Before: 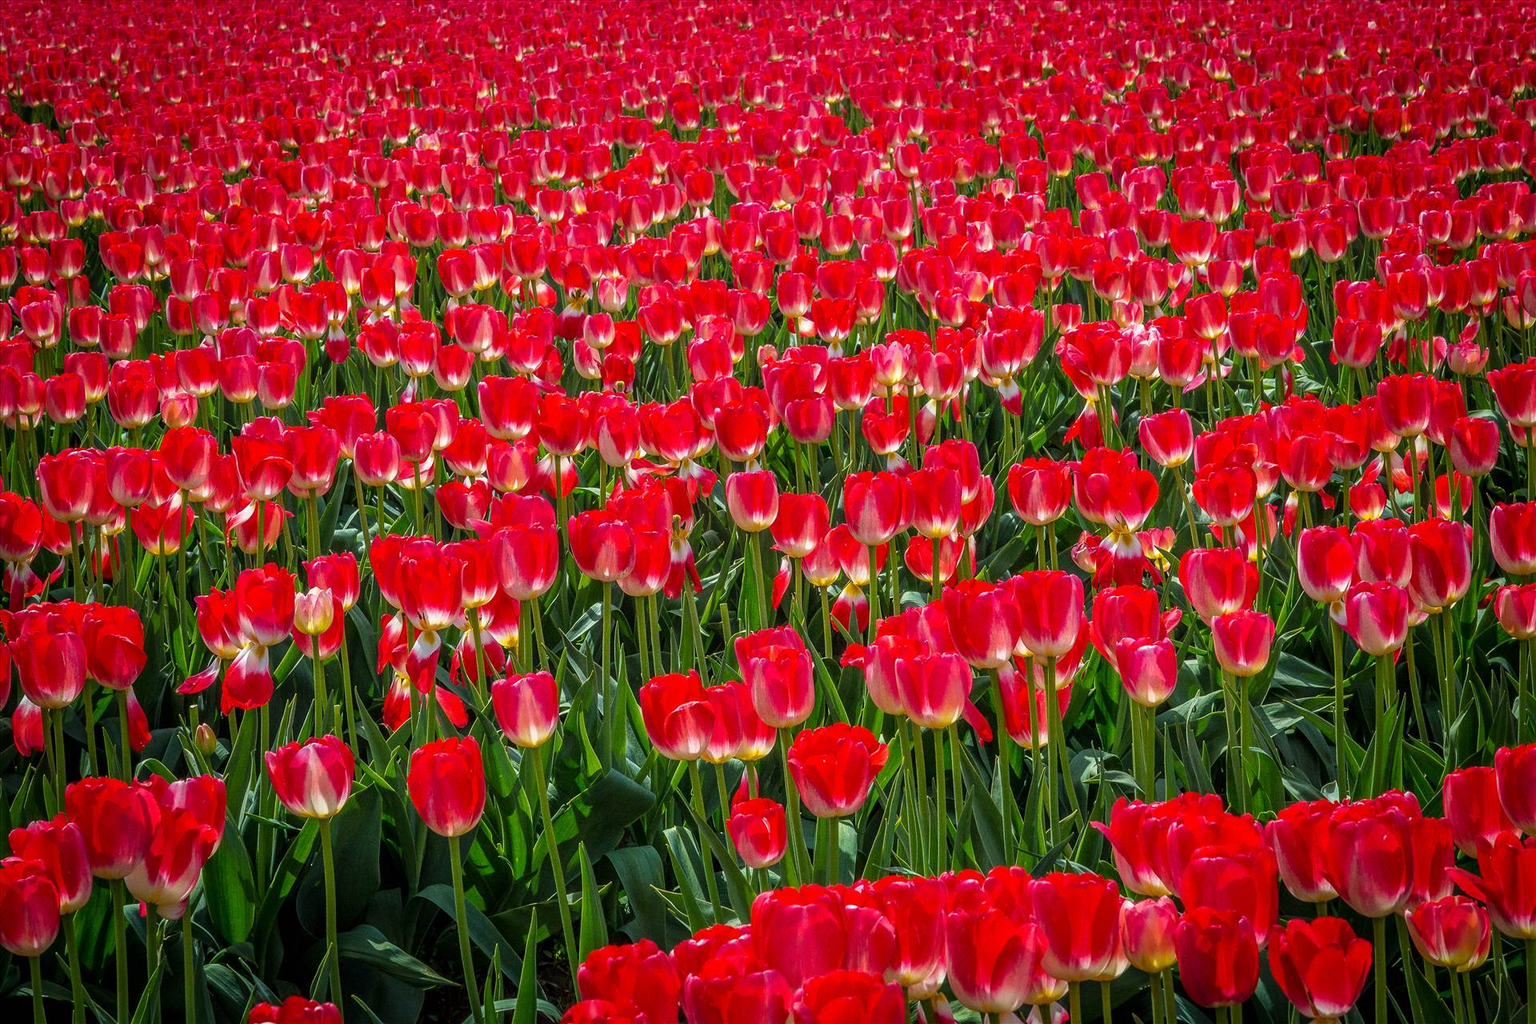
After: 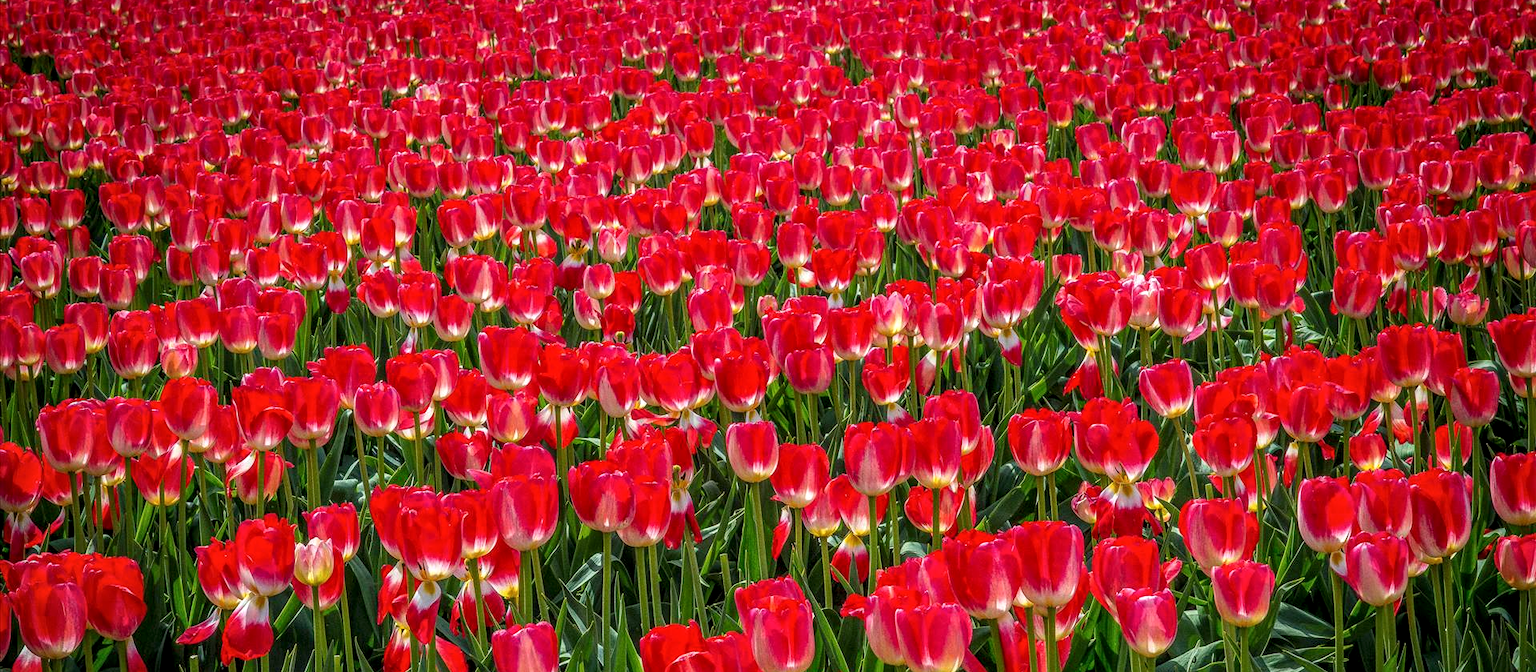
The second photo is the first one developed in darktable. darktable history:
crop and rotate: top 4.848%, bottom 29.503%
local contrast: on, module defaults
